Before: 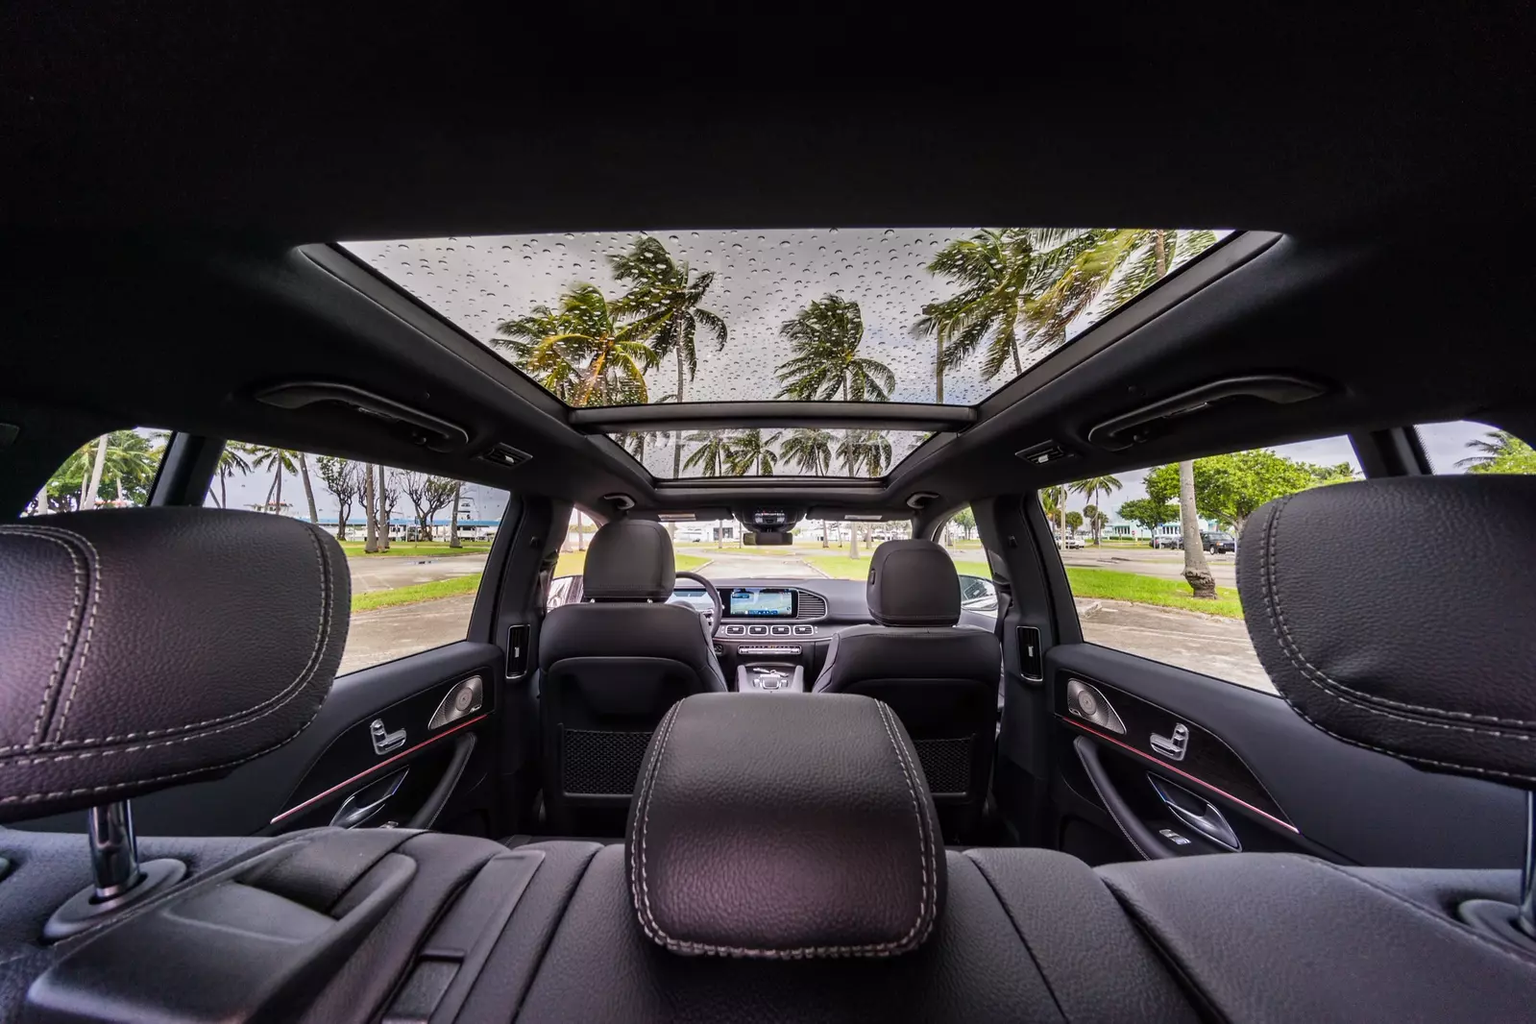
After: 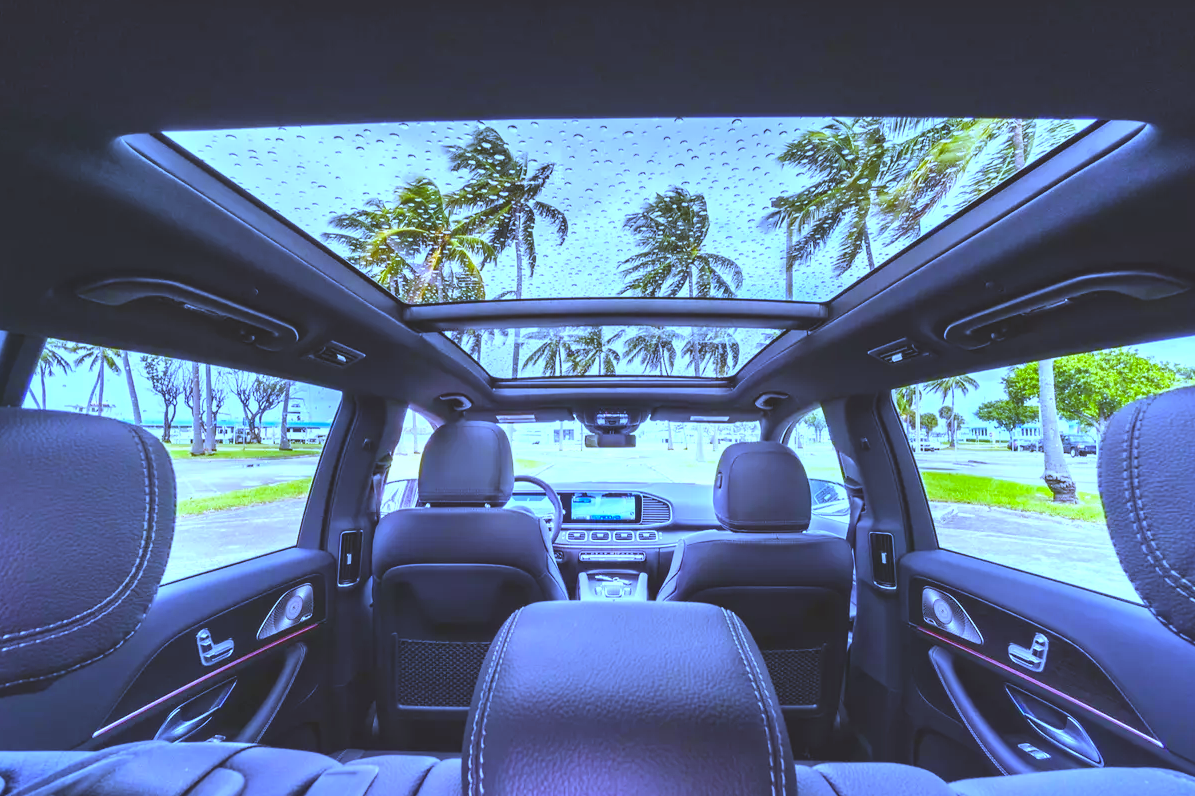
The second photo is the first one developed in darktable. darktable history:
exposure: black level correction -0.005, exposure 1 EV, compensate highlight preservation false
crop and rotate: left 11.831%, top 11.346%, right 13.429%, bottom 13.899%
white balance: red 0.766, blue 1.537
contrast brightness saturation: contrast -0.1, brightness 0.05, saturation 0.08
color balance rgb: perceptual saturation grading › global saturation 10%, global vibrance 10%
